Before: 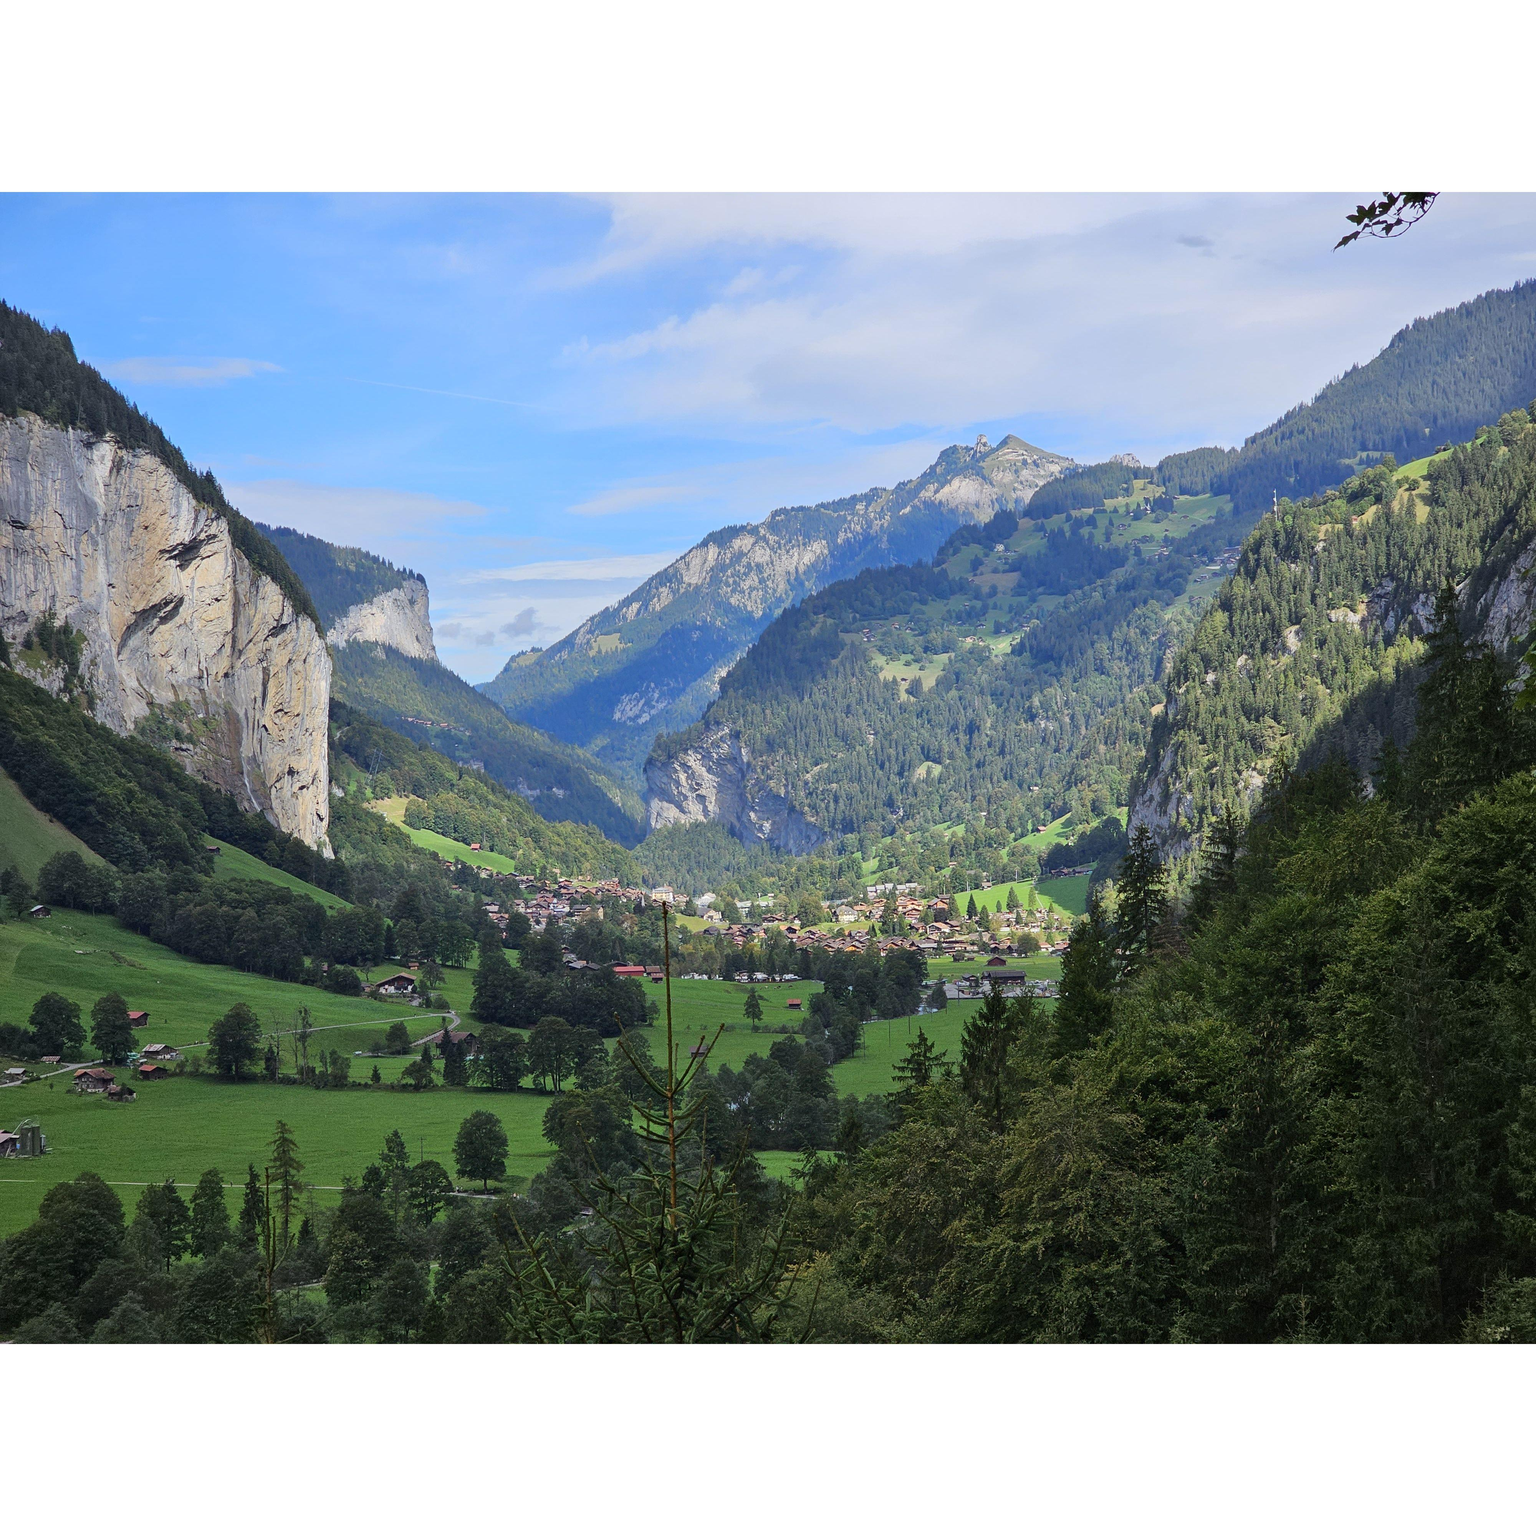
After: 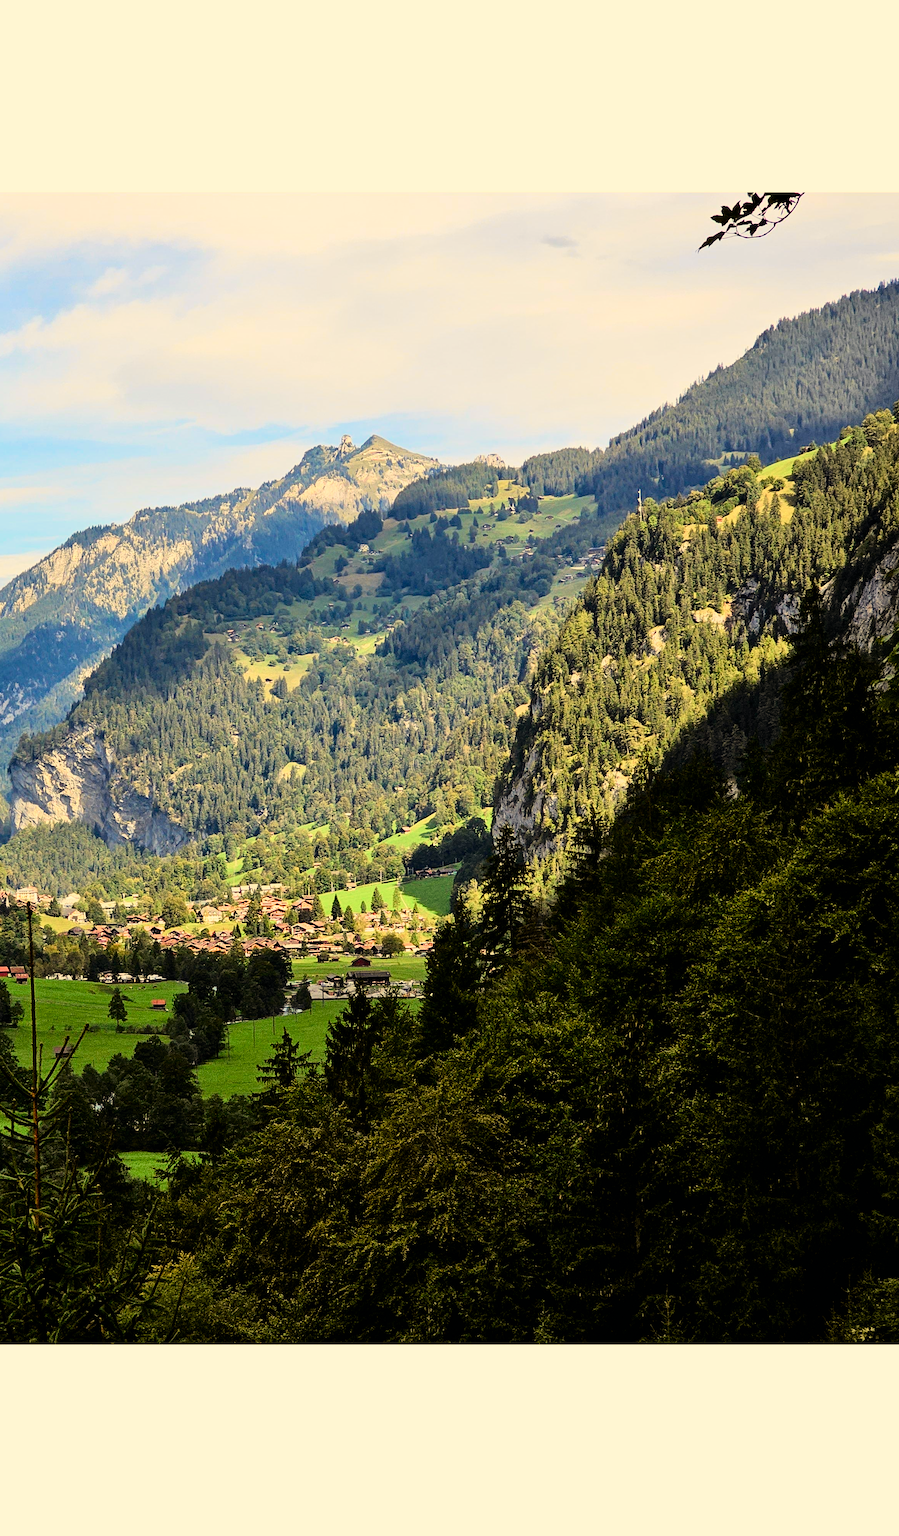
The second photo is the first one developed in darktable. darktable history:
tone curve: curves: ch0 [(0, 0) (0.187, 0.12) (0.384, 0.363) (0.618, 0.698) (0.754, 0.857) (0.875, 0.956) (1, 0.987)]; ch1 [(0, 0) (0.402, 0.36) (0.476, 0.466) (0.501, 0.501) (0.518, 0.514) (0.564, 0.608) (0.614, 0.664) (0.692, 0.744) (1, 1)]; ch2 [(0, 0) (0.435, 0.412) (0.483, 0.481) (0.503, 0.503) (0.522, 0.535) (0.563, 0.601) (0.627, 0.699) (0.699, 0.753) (0.997, 0.858)], color space Lab, independent channels
filmic rgb: black relative exposure -5 EV, white relative exposure 3.2 EV, hardness 3.42, contrast 1.2, highlights saturation mix -50%
crop: left 41.402%
white balance: red 1.138, green 0.996, blue 0.812
